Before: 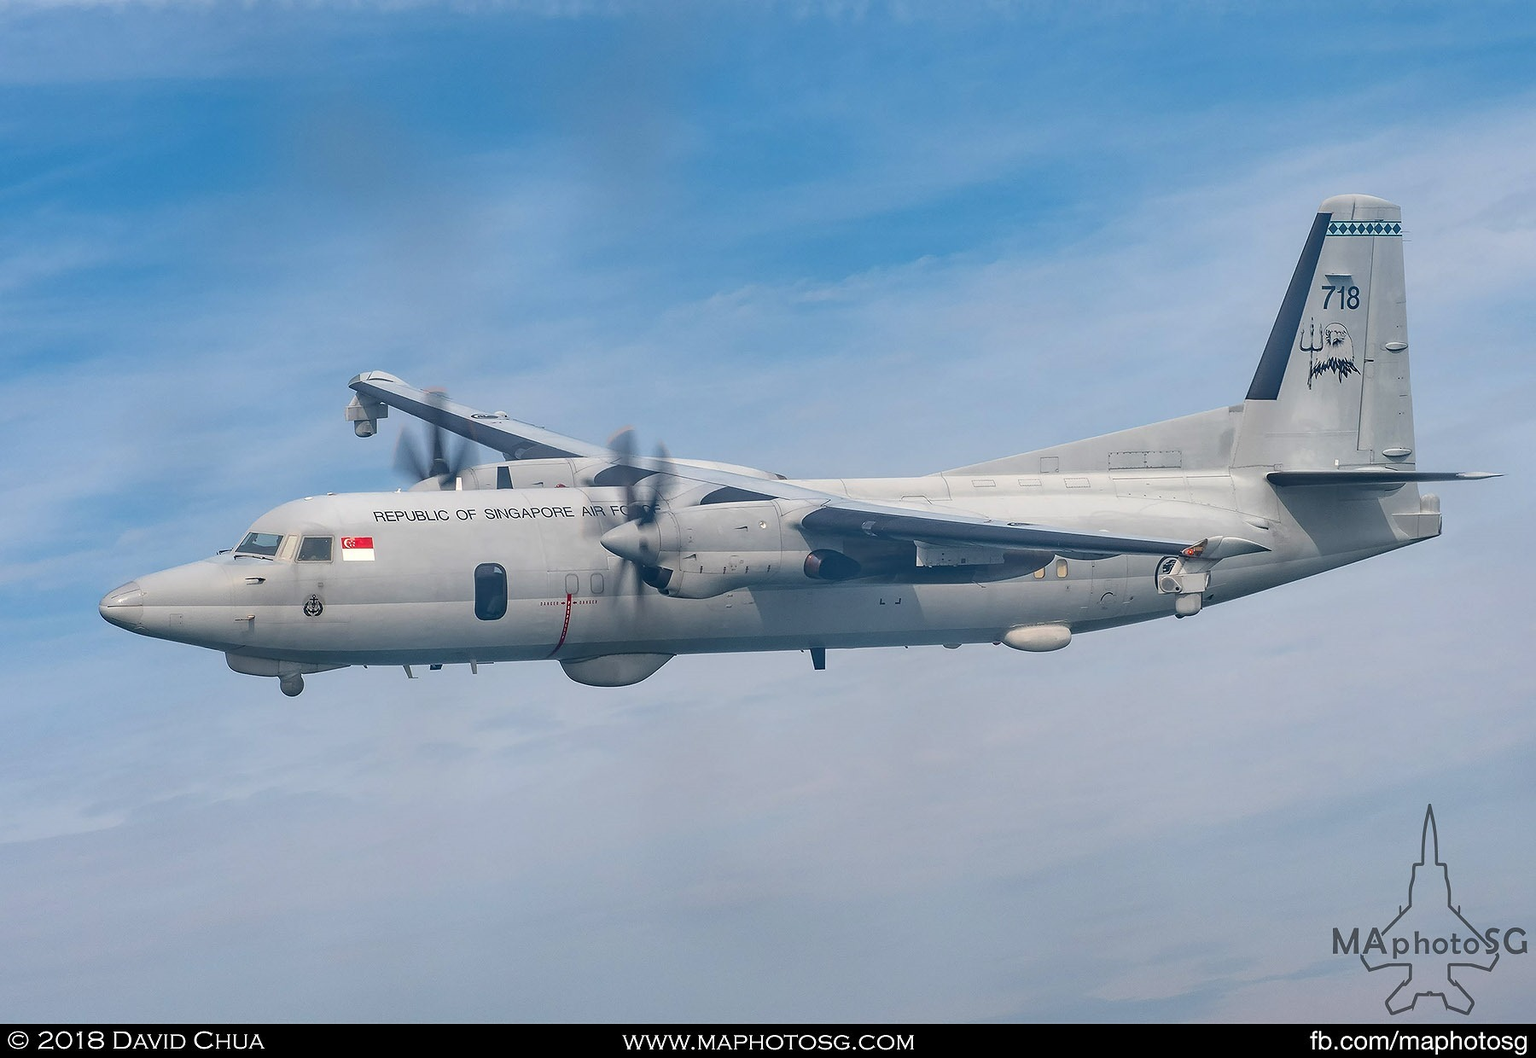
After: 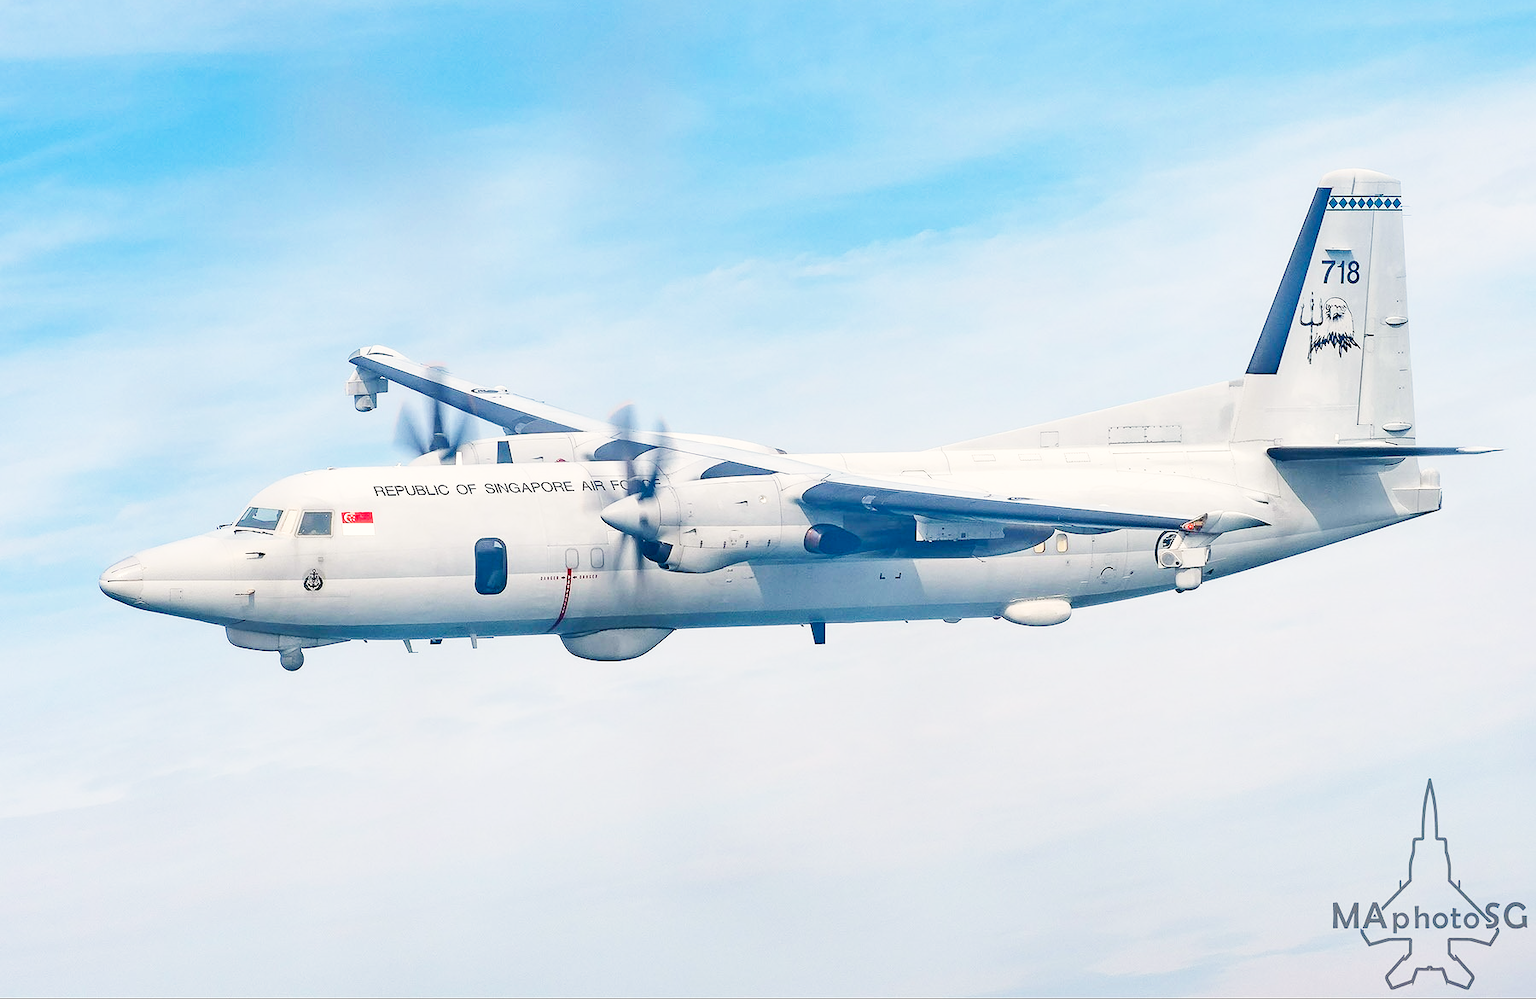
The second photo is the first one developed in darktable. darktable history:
color correction: highlights a* 0.816, highlights b* 2.78, saturation 1.1
base curve: curves: ch0 [(0, 0.003) (0.001, 0.002) (0.006, 0.004) (0.02, 0.022) (0.048, 0.086) (0.094, 0.234) (0.162, 0.431) (0.258, 0.629) (0.385, 0.8) (0.548, 0.918) (0.751, 0.988) (1, 1)], preserve colors none
crop and rotate: top 2.479%, bottom 3.018%
